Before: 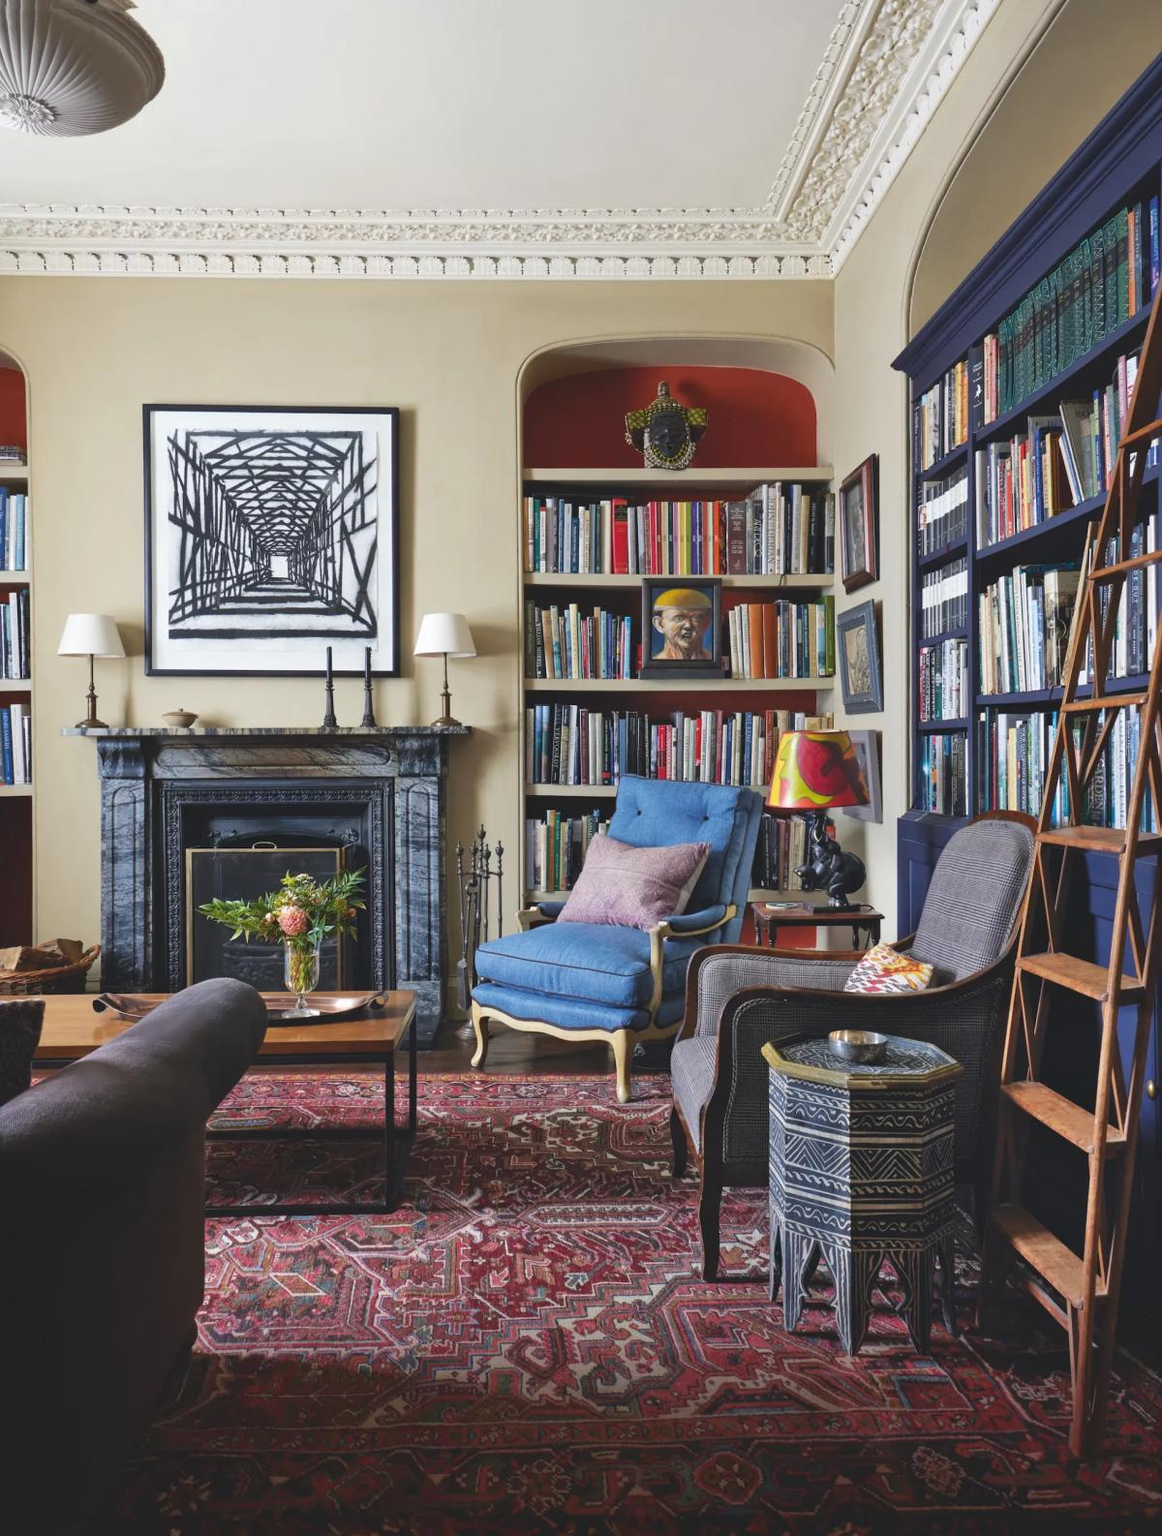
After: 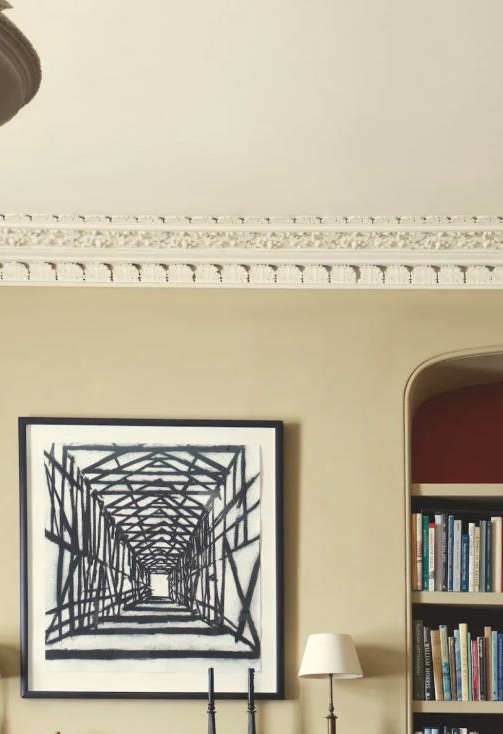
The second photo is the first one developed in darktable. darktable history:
white balance: red 1.029, blue 0.92
crop and rotate: left 10.817%, top 0.062%, right 47.194%, bottom 53.626%
